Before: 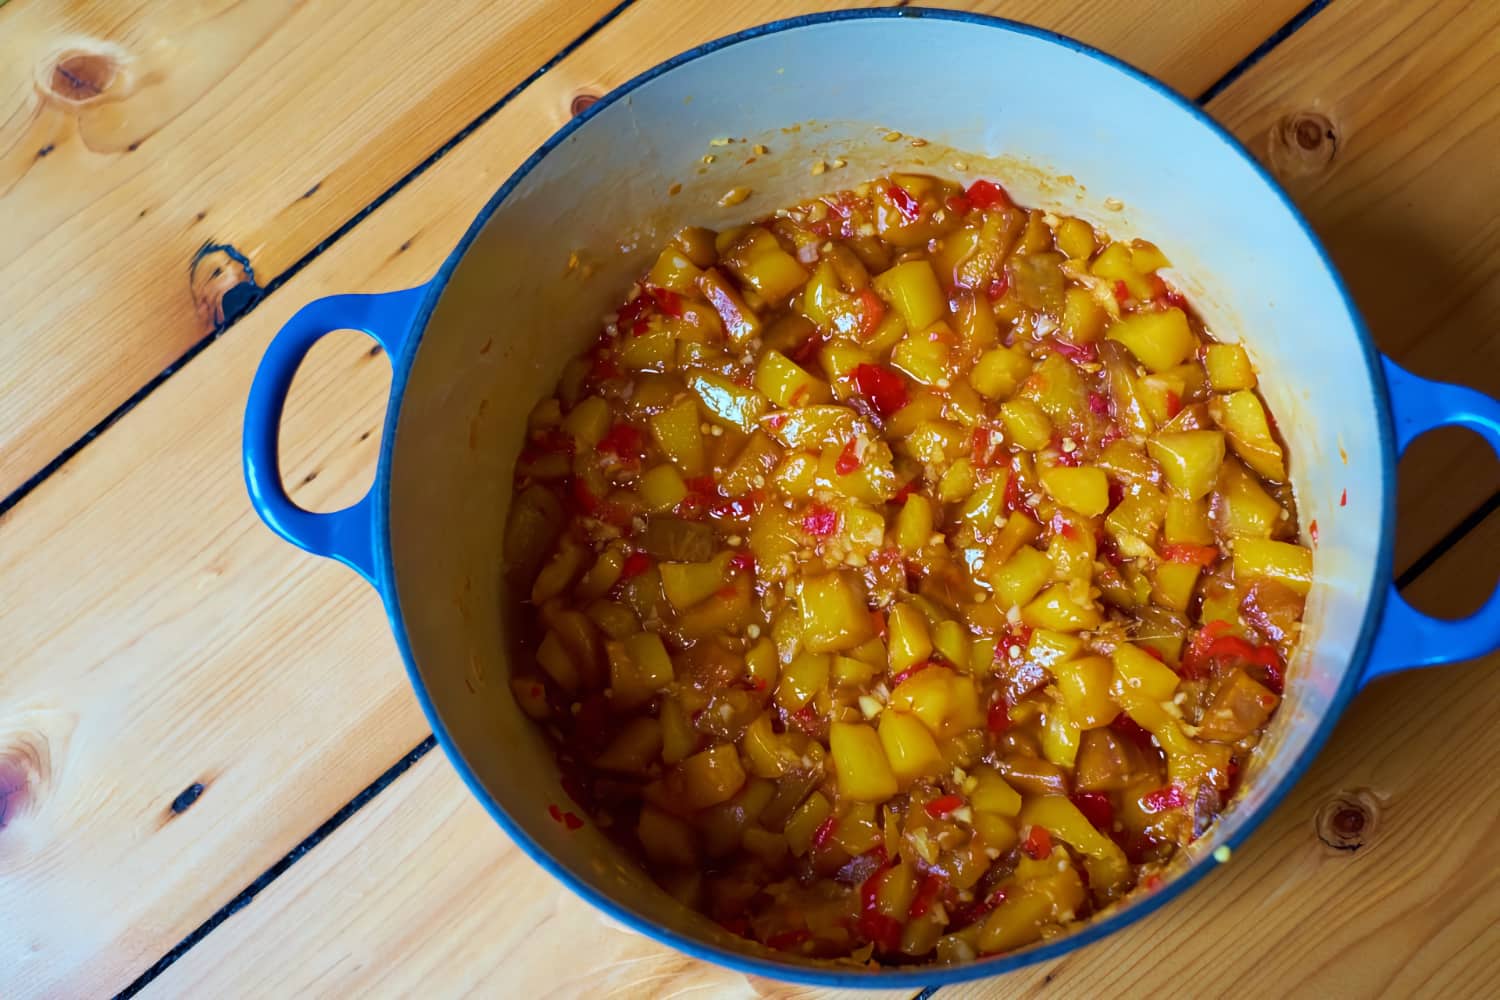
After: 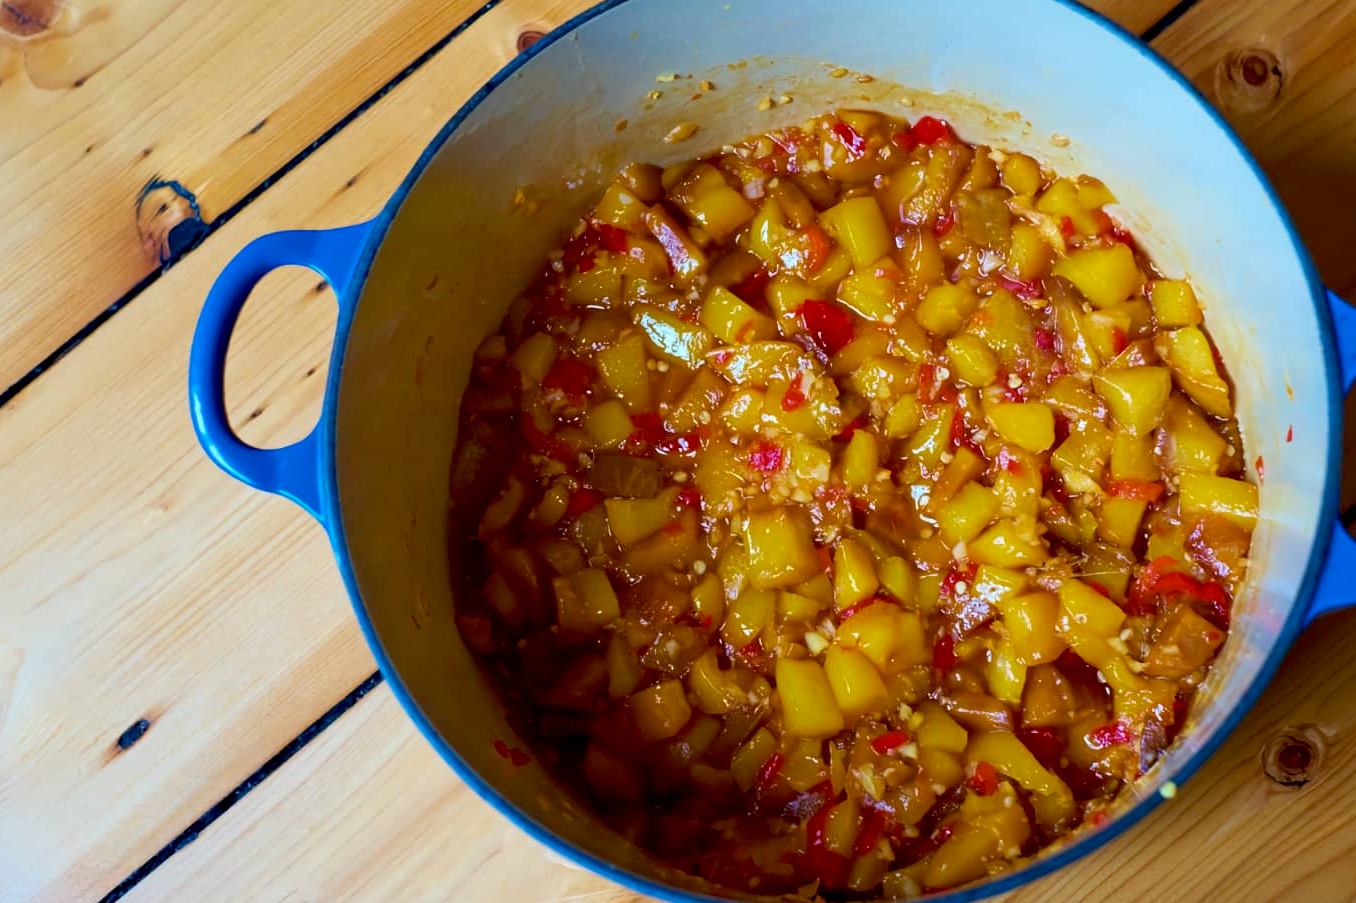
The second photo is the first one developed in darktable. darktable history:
crop: left 3.619%, top 6.428%, right 5.965%, bottom 3.266%
exposure: black level correction 0.01, exposure 0.011 EV, compensate exposure bias true, compensate highlight preservation false
